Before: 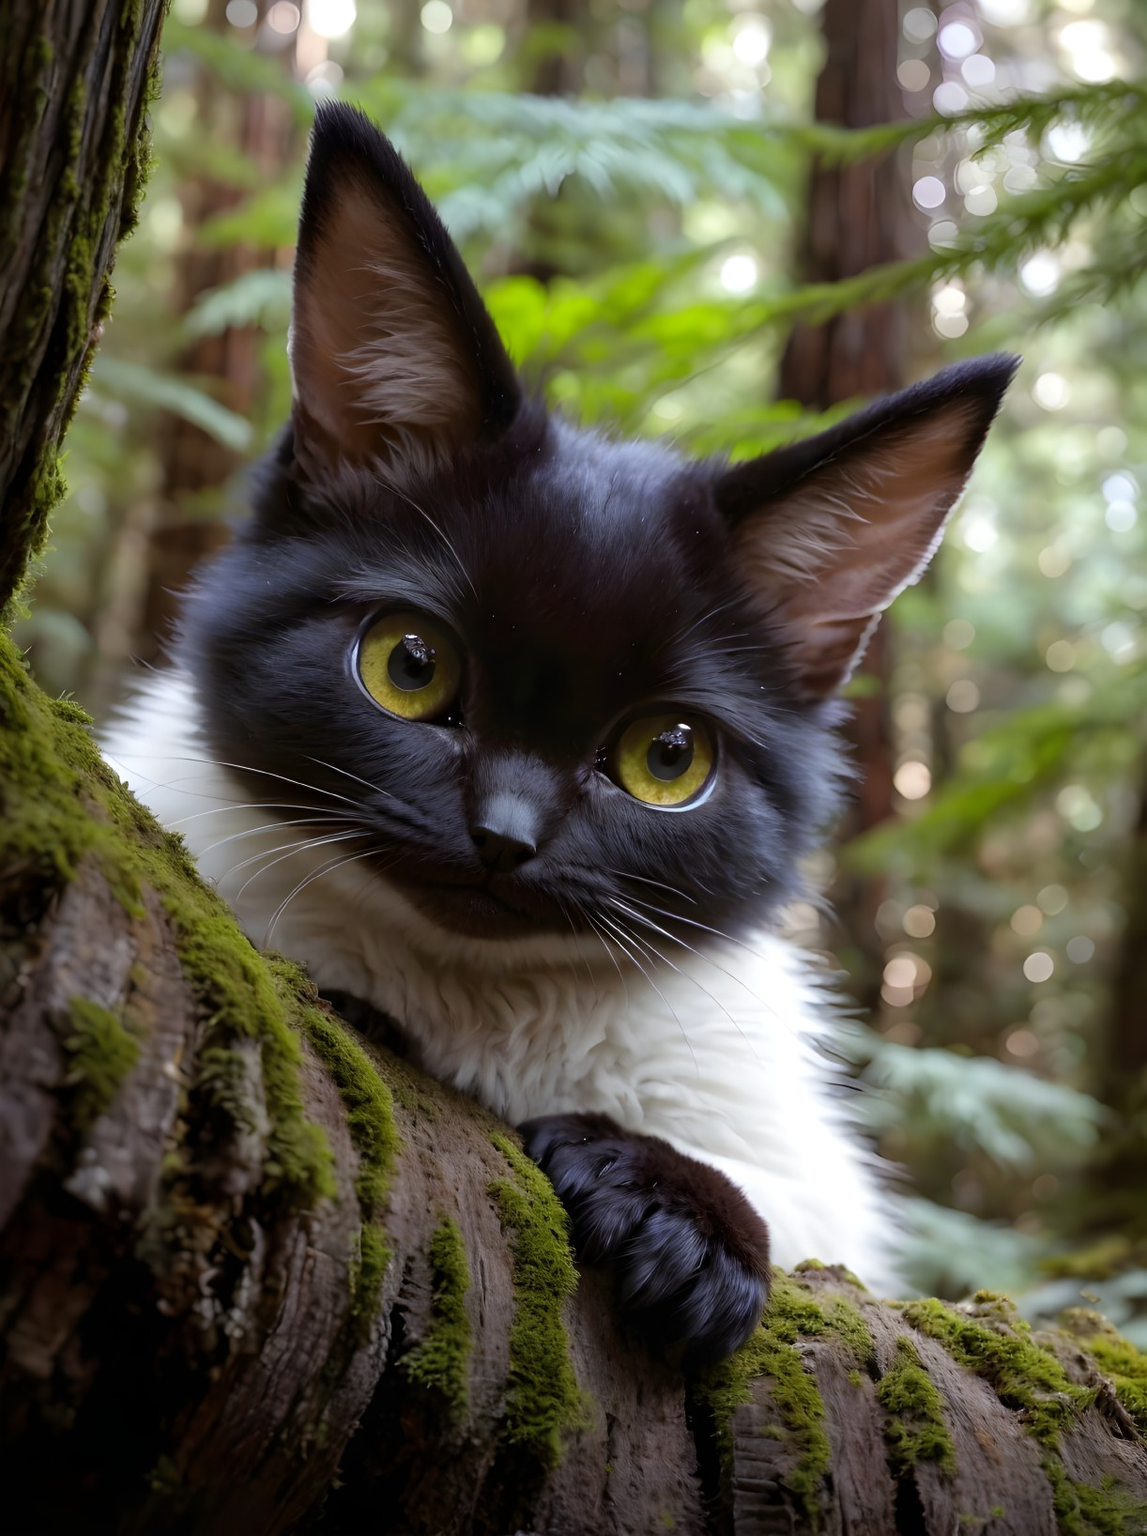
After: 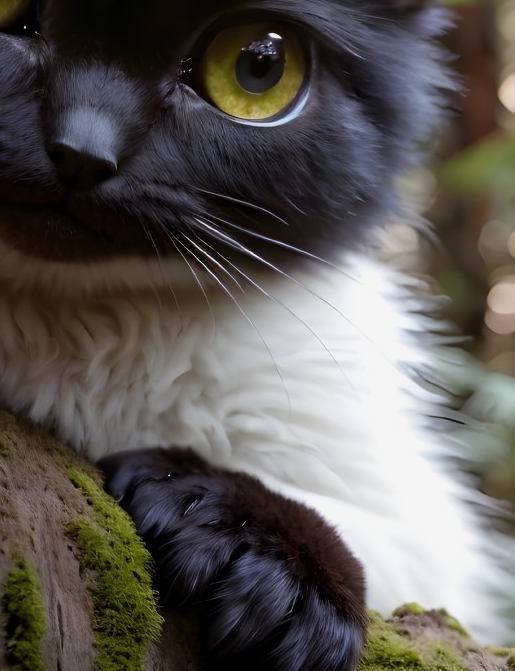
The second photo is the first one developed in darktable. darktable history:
crop: left 37.221%, top 45.169%, right 20.63%, bottom 13.777%
exposure: black level correction 0.001, exposure -0.125 EV, compensate exposure bias true, compensate highlight preservation false
